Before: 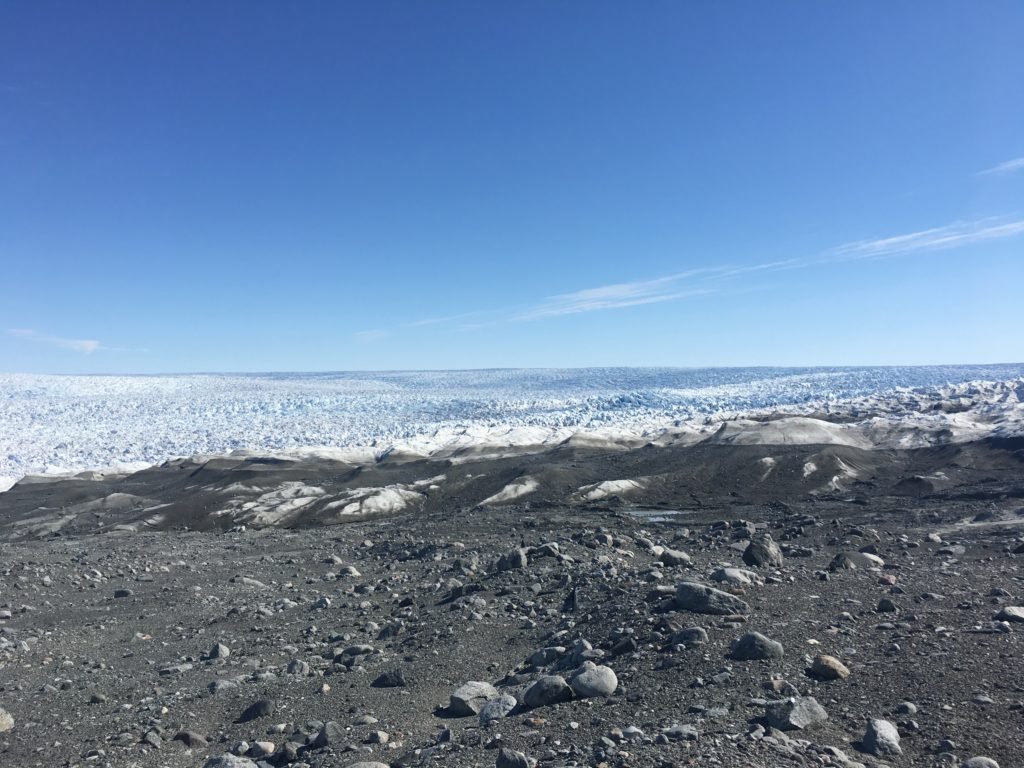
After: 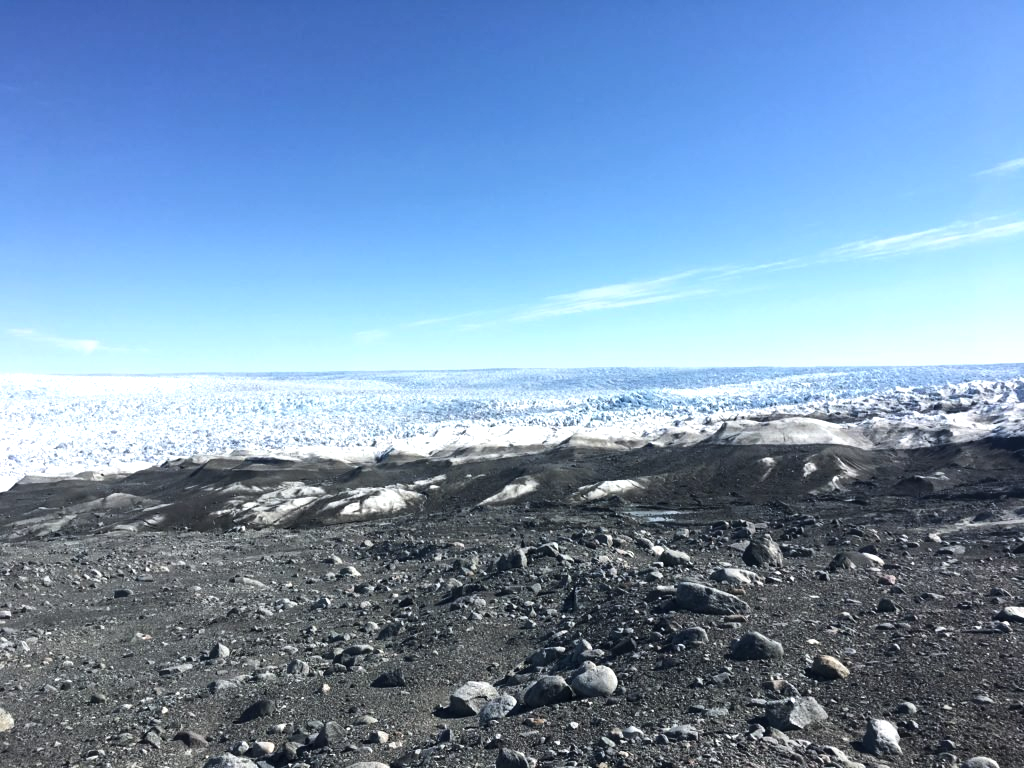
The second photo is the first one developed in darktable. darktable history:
tone equalizer: -8 EV -0.785 EV, -7 EV -0.671 EV, -6 EV -0.617 EV, -5 EV -0.371 EV, -3 EV 0.398 EV, -2 EV 0.6 EV, -1 EV 0.688 EV, +0 EV 0.738 EV, edges refinement/feathering 500, mask exposure compensation -1.57 EV, preserve details no
